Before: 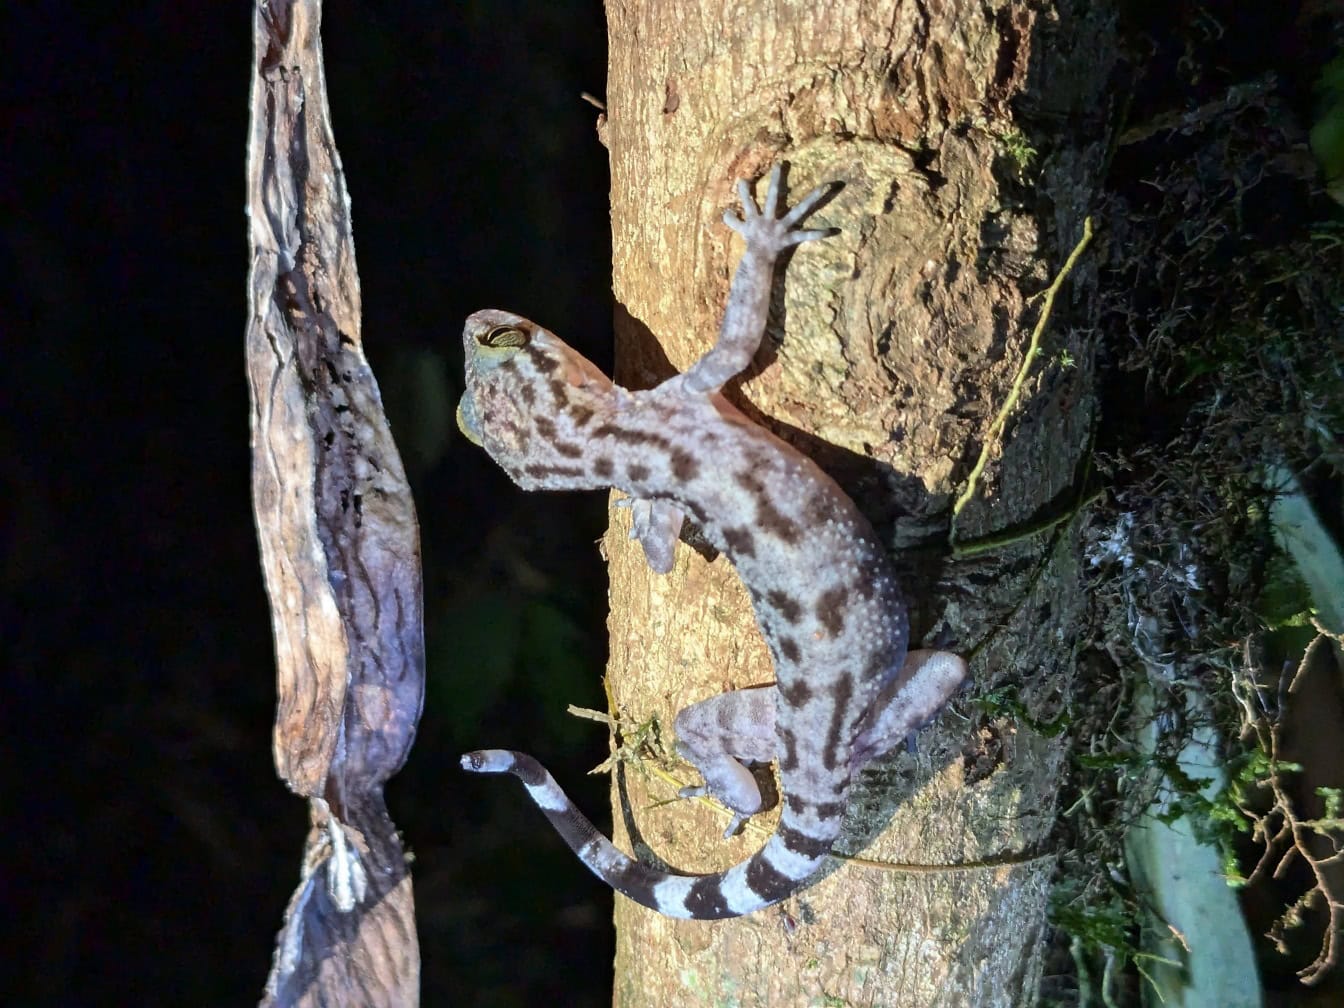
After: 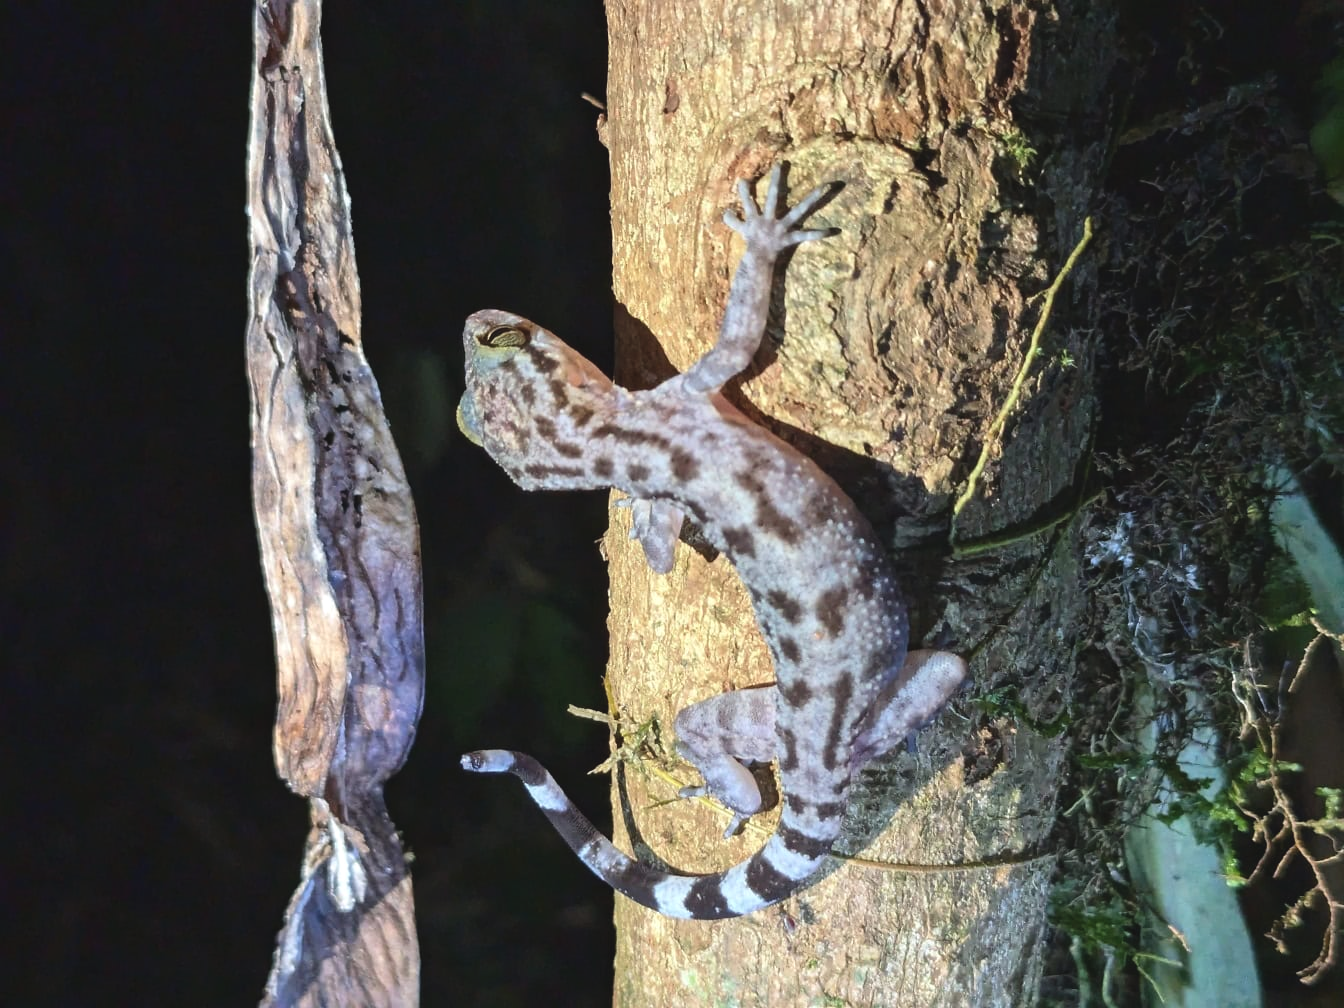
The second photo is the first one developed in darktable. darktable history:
exposure: black level correction -0.007, exposure 0.068 EV, compensate exposure bias true, compensate highlight preservation false
